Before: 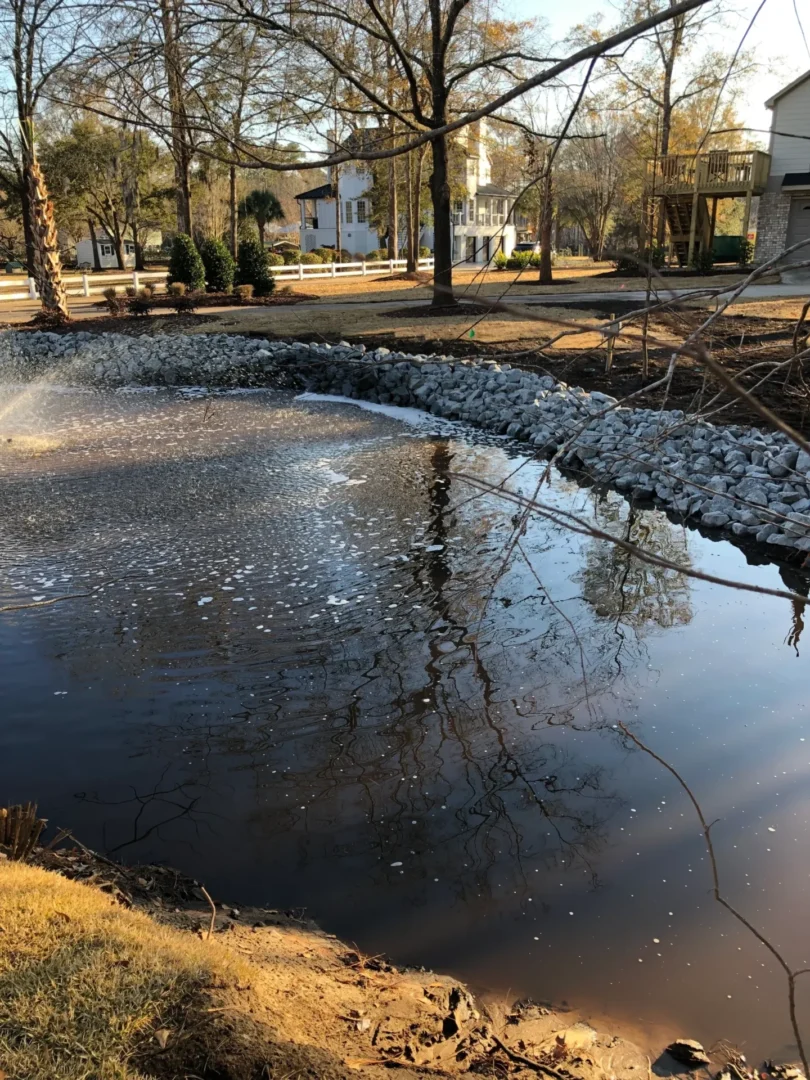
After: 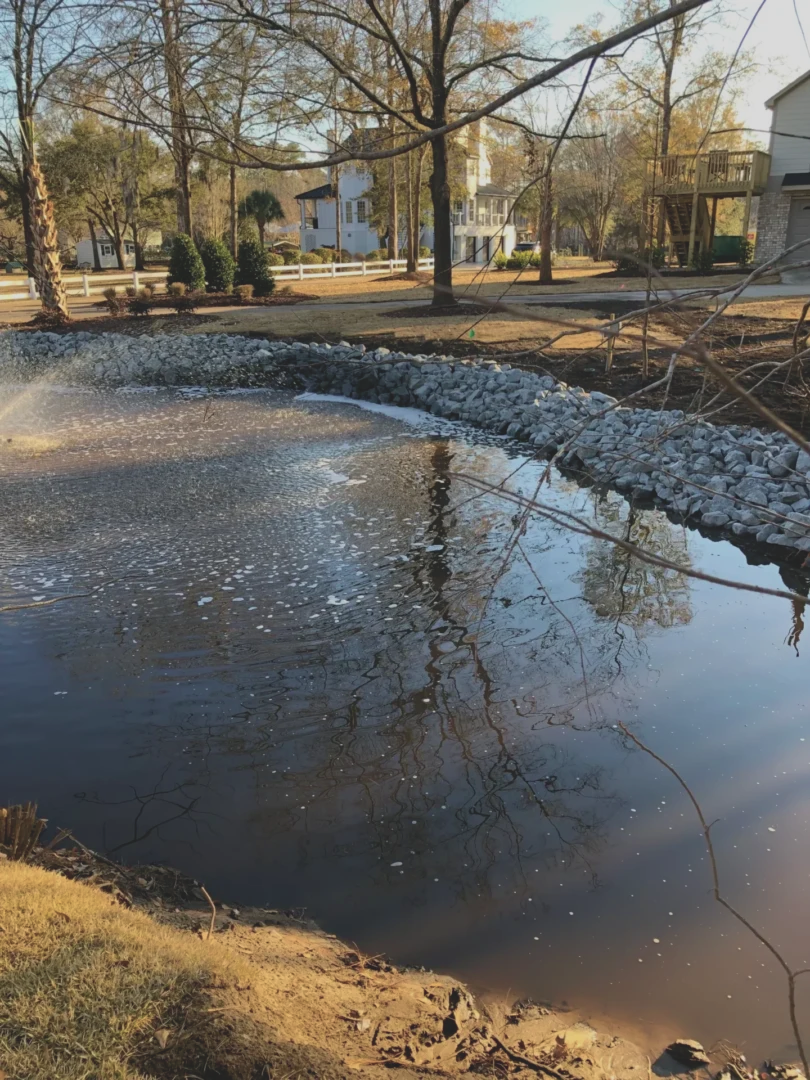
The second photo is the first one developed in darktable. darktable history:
contrast brightness saturation: contrast -0.26, saturation -0.43
velvia: strength 56%
